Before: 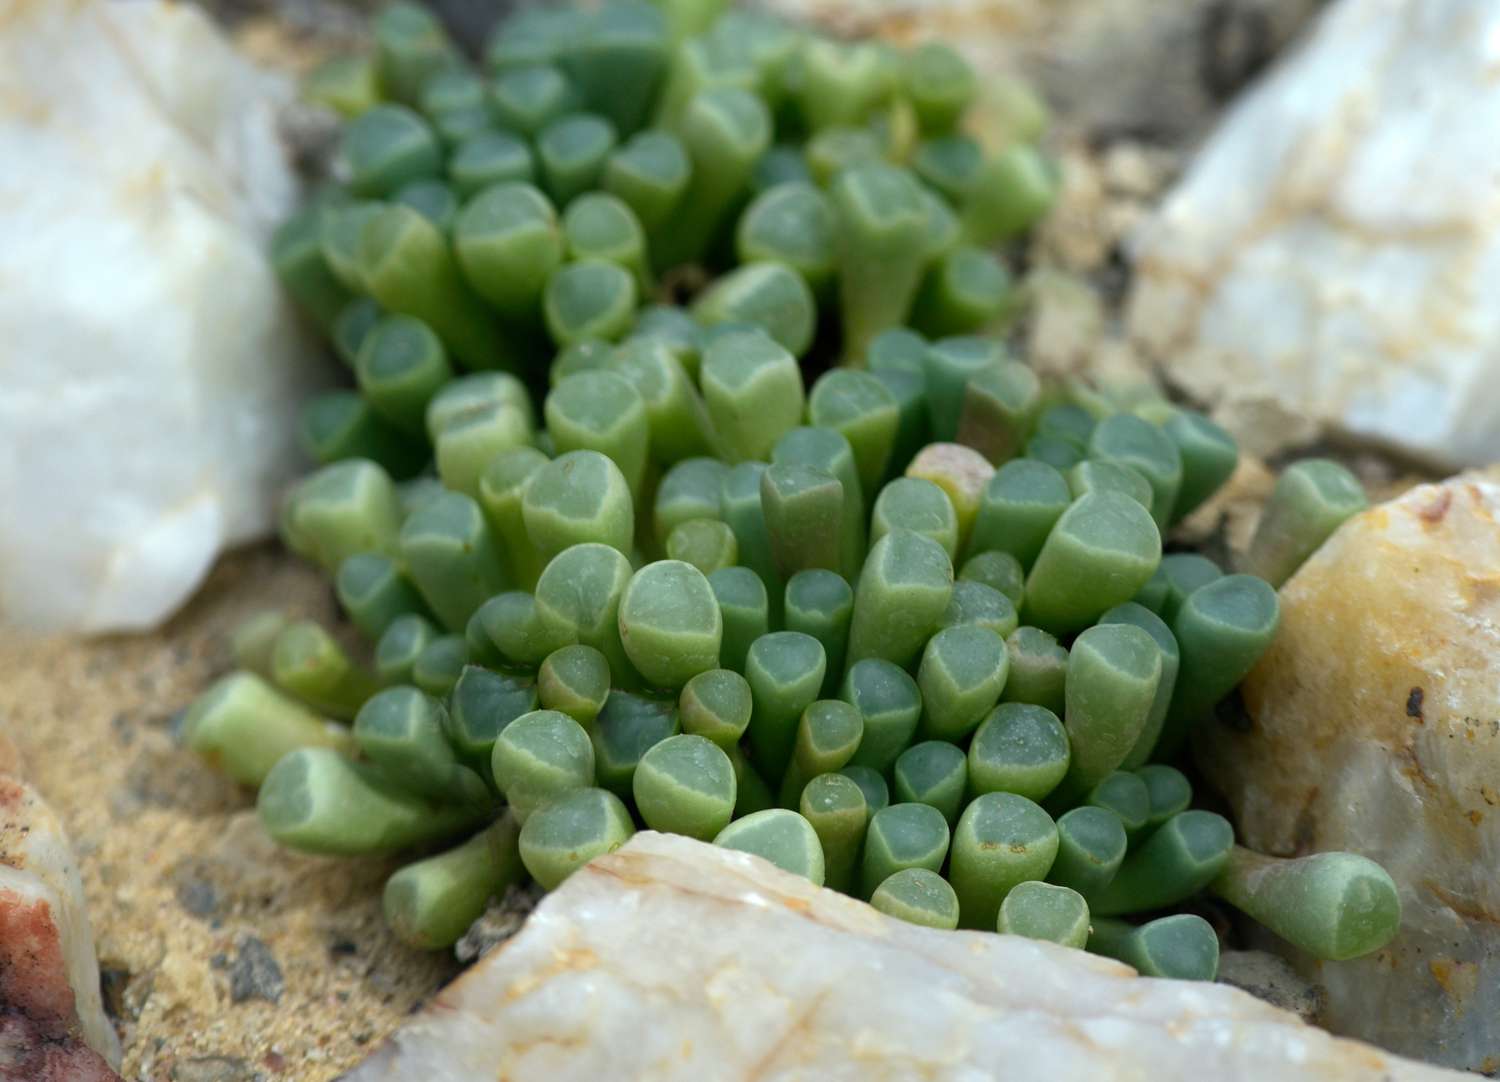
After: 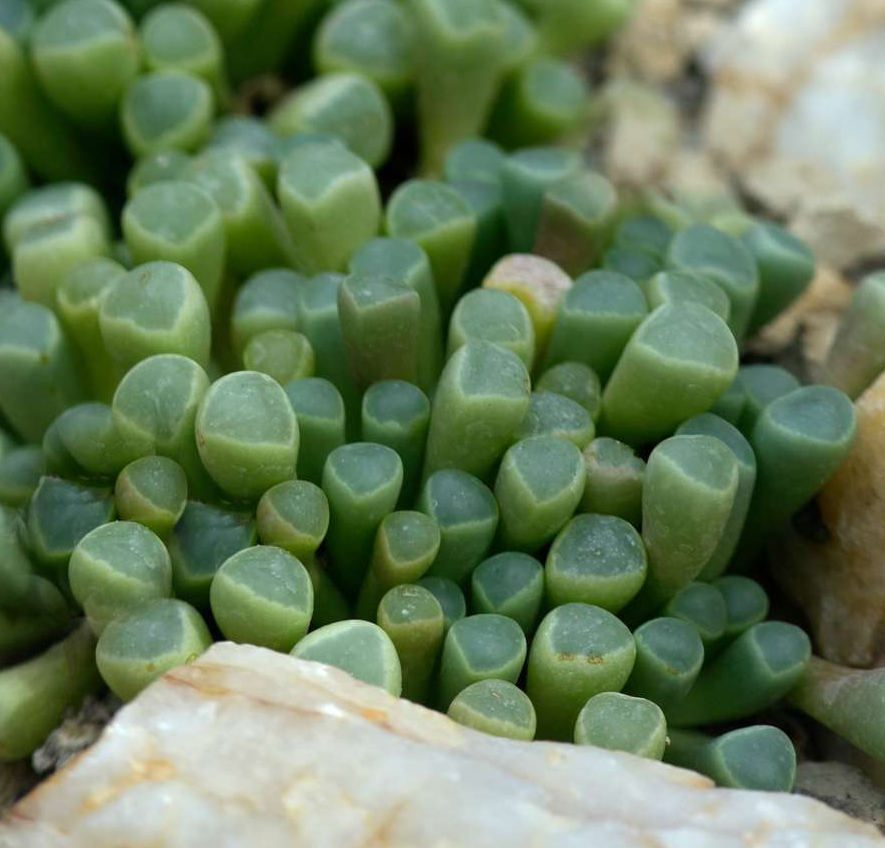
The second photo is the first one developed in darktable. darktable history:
crop and rotate: left 28.215%, top 17.516%, right 12.775%, bottom 4.078%
